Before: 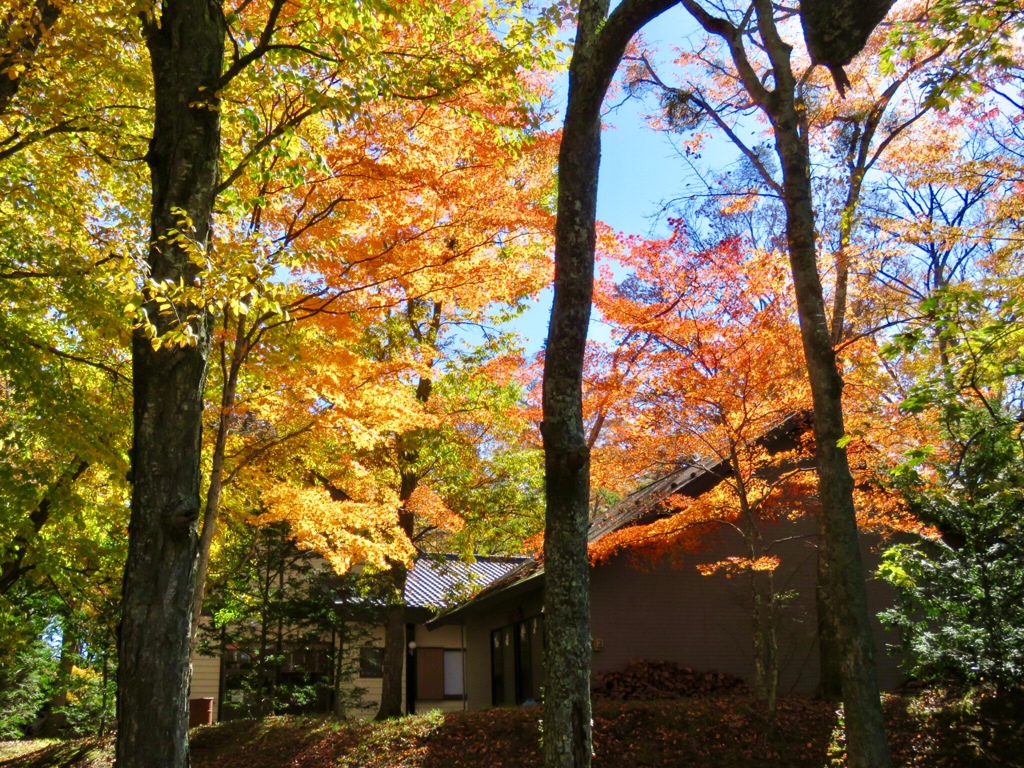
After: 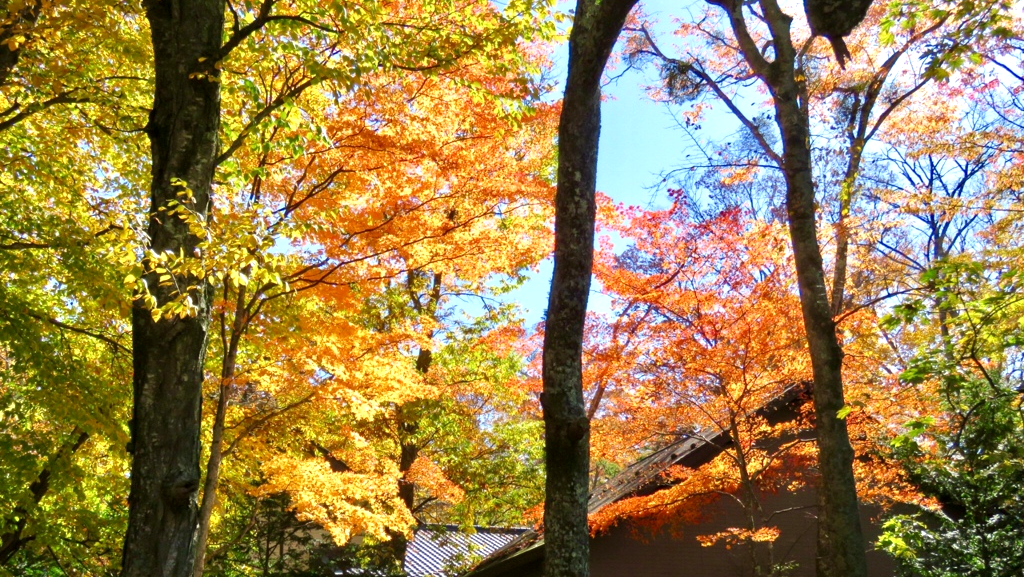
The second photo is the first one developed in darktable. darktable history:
crop: top 3.892%, bottom 20.968%
exposure: black level correction 0.001, exposure 0.298 EV, compensate exposure bias true, compensate highlight preservation false
